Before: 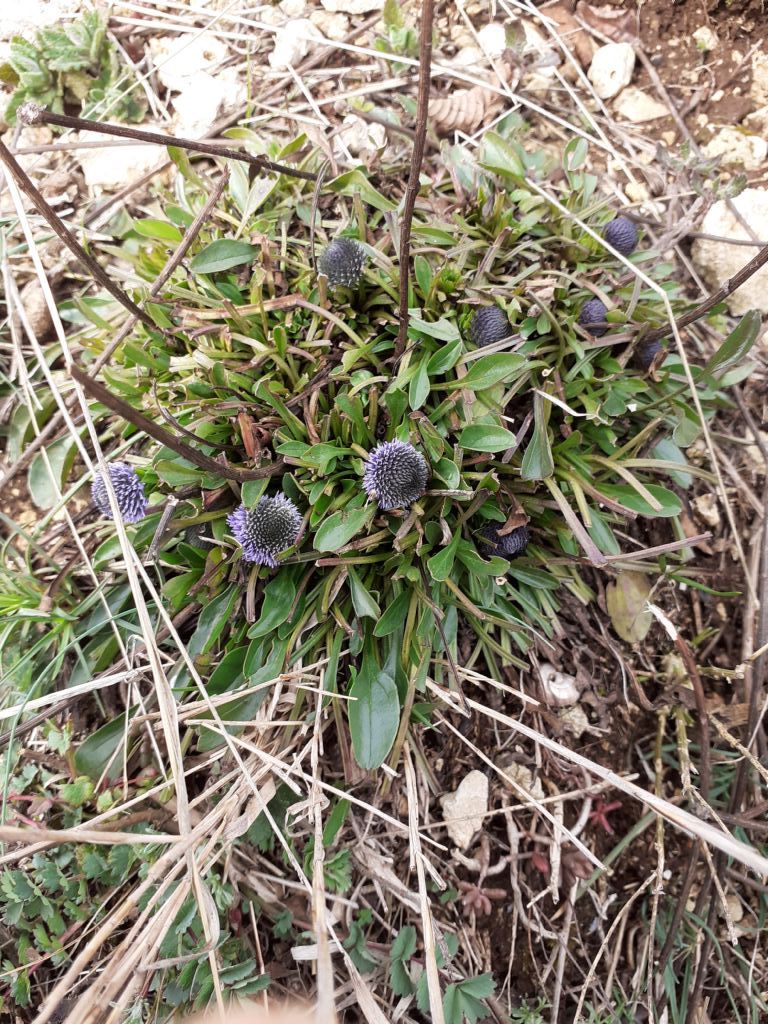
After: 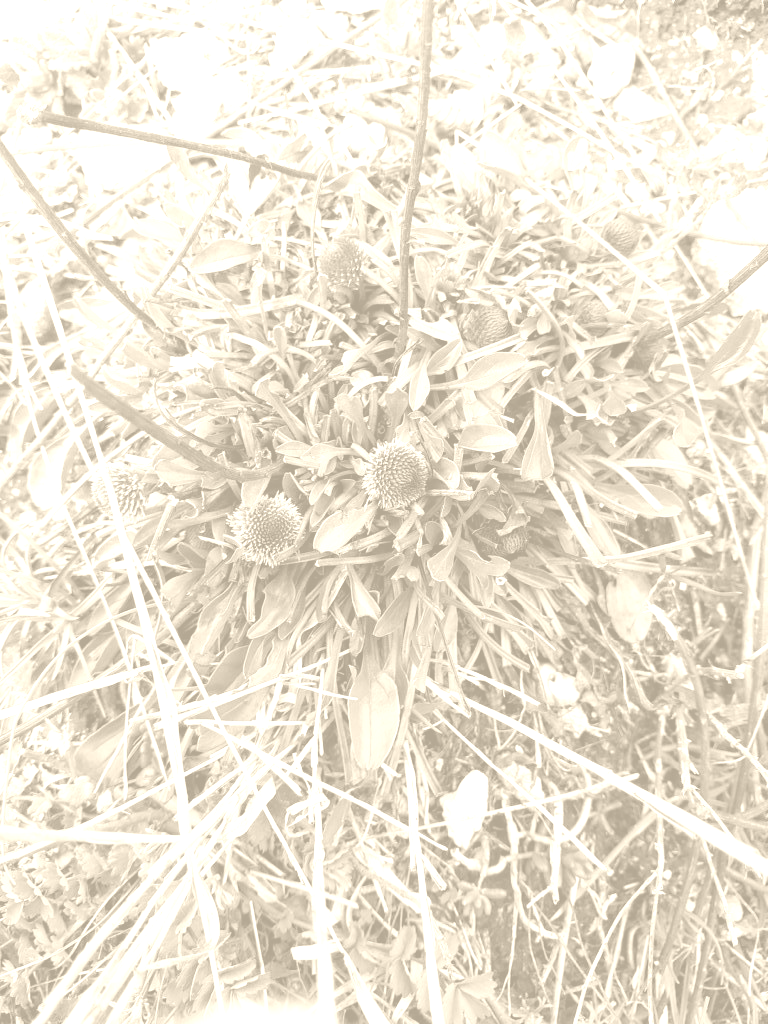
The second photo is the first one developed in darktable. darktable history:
rgb levels: mode RGB, independent channels, levels [[0, 0.5, 1], [0, 0.521, 1], [0, 0.536, 1]]
color balance rgb: perceptual saturation grading › global saturation 20%, global vibrance 20%
colorize: hue 36°, saturation 71%, lightness 80.79%
